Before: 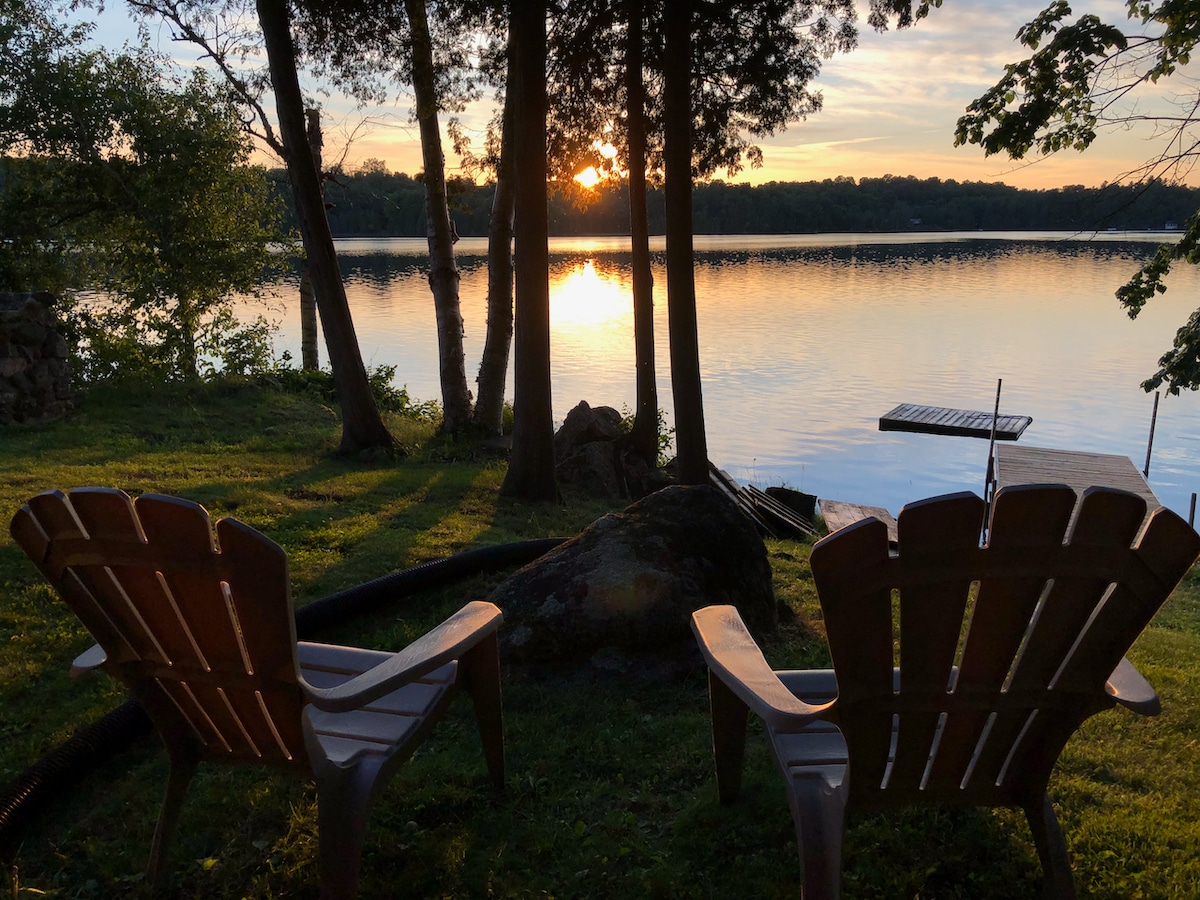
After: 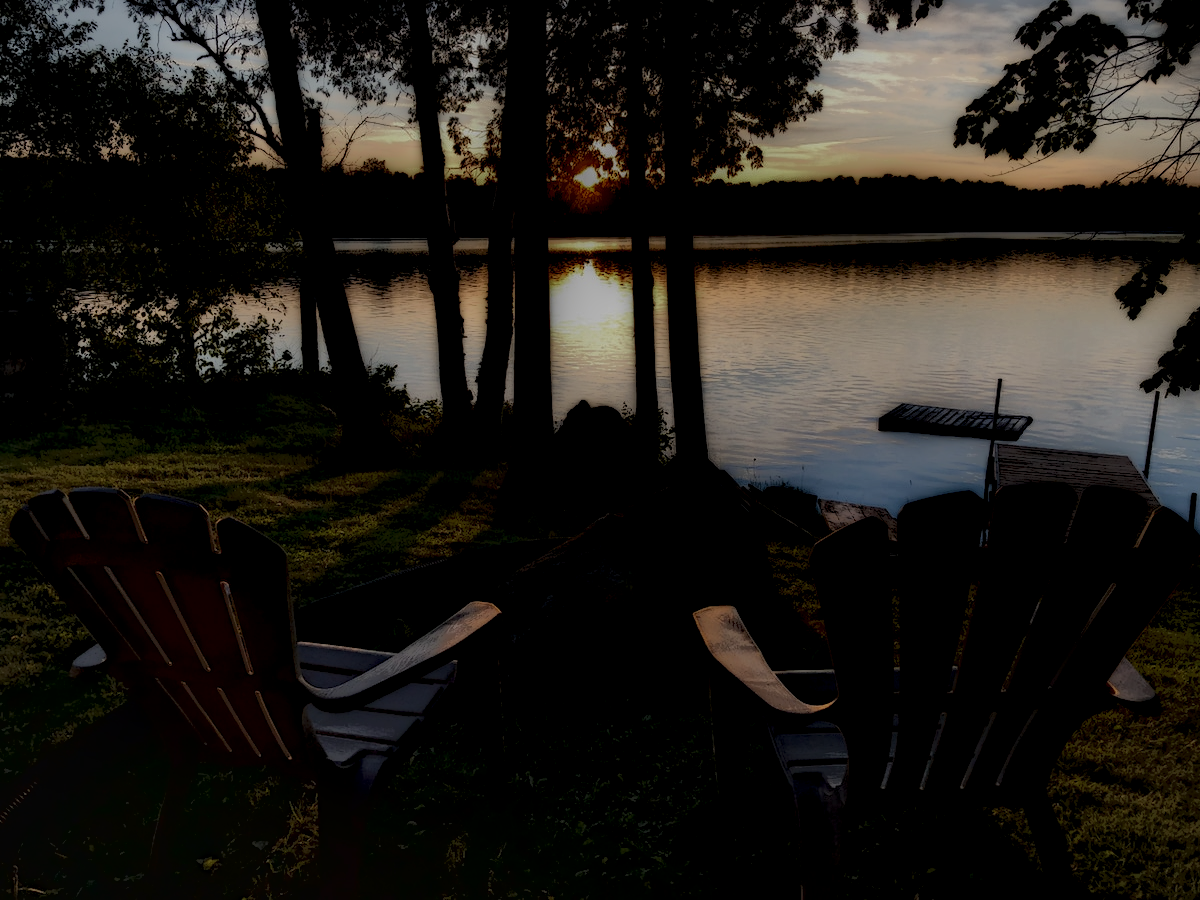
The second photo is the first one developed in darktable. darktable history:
color correction: highlights b* 0.048, saturation 0.802
local contrast: highlights 6%, shadows 215%, detail 164%, midtone range 0.001
contrast brightness saturation: contrast 0.112, saturation -0.154
vignetting: fall-off start 99.74%, fall-off radius 72.23%, brightness -0.529, saturation -0.518, width/height ratio 1.178
